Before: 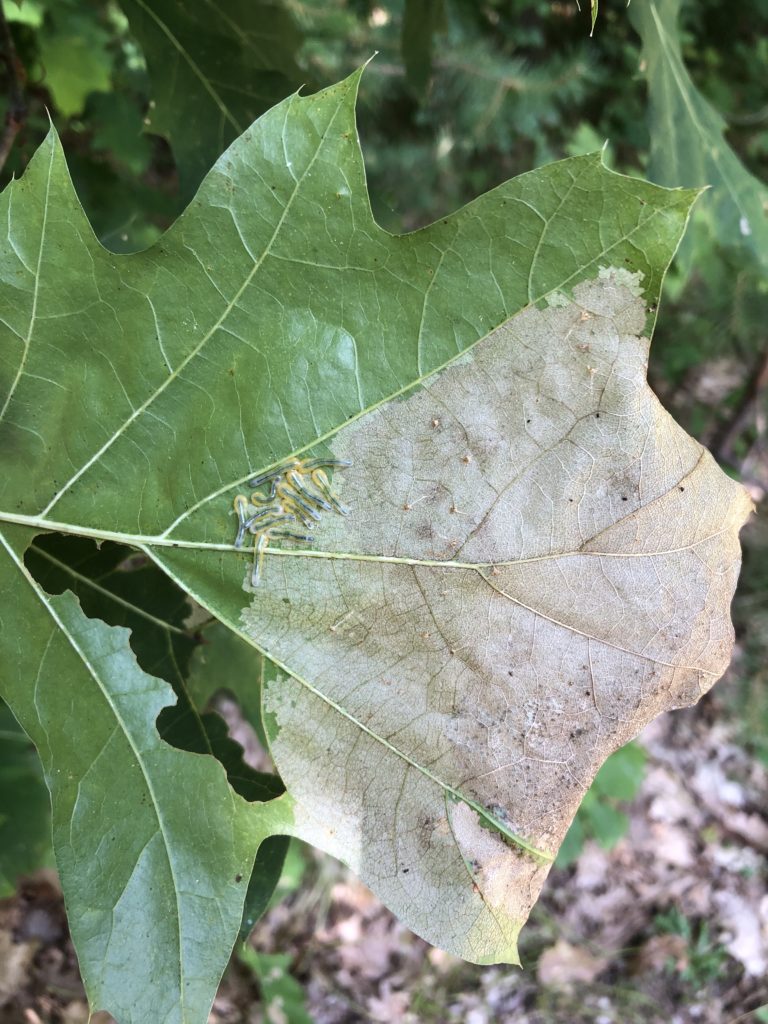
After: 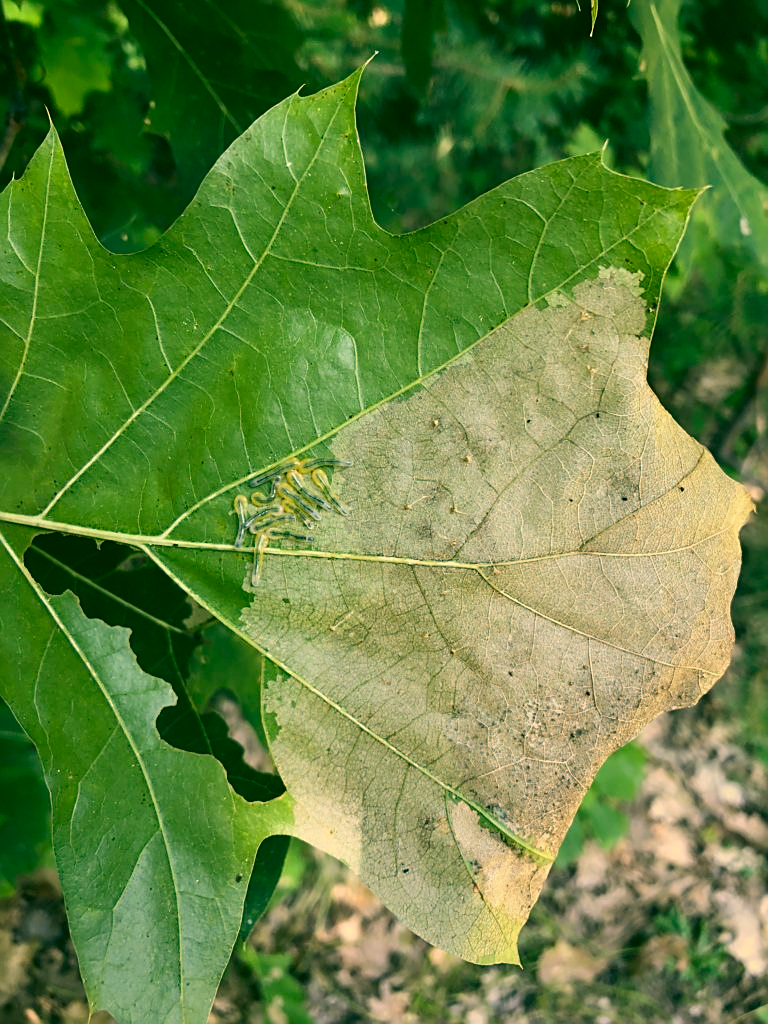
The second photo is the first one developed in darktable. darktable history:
exposure: exposure -0.242 EV, compensate highlight preservation false
sharpen: radius 1.967
color correction: highlights a* 5.62, highlights b* 33.57, shadows a* -25.86, shadows b* 4.02
